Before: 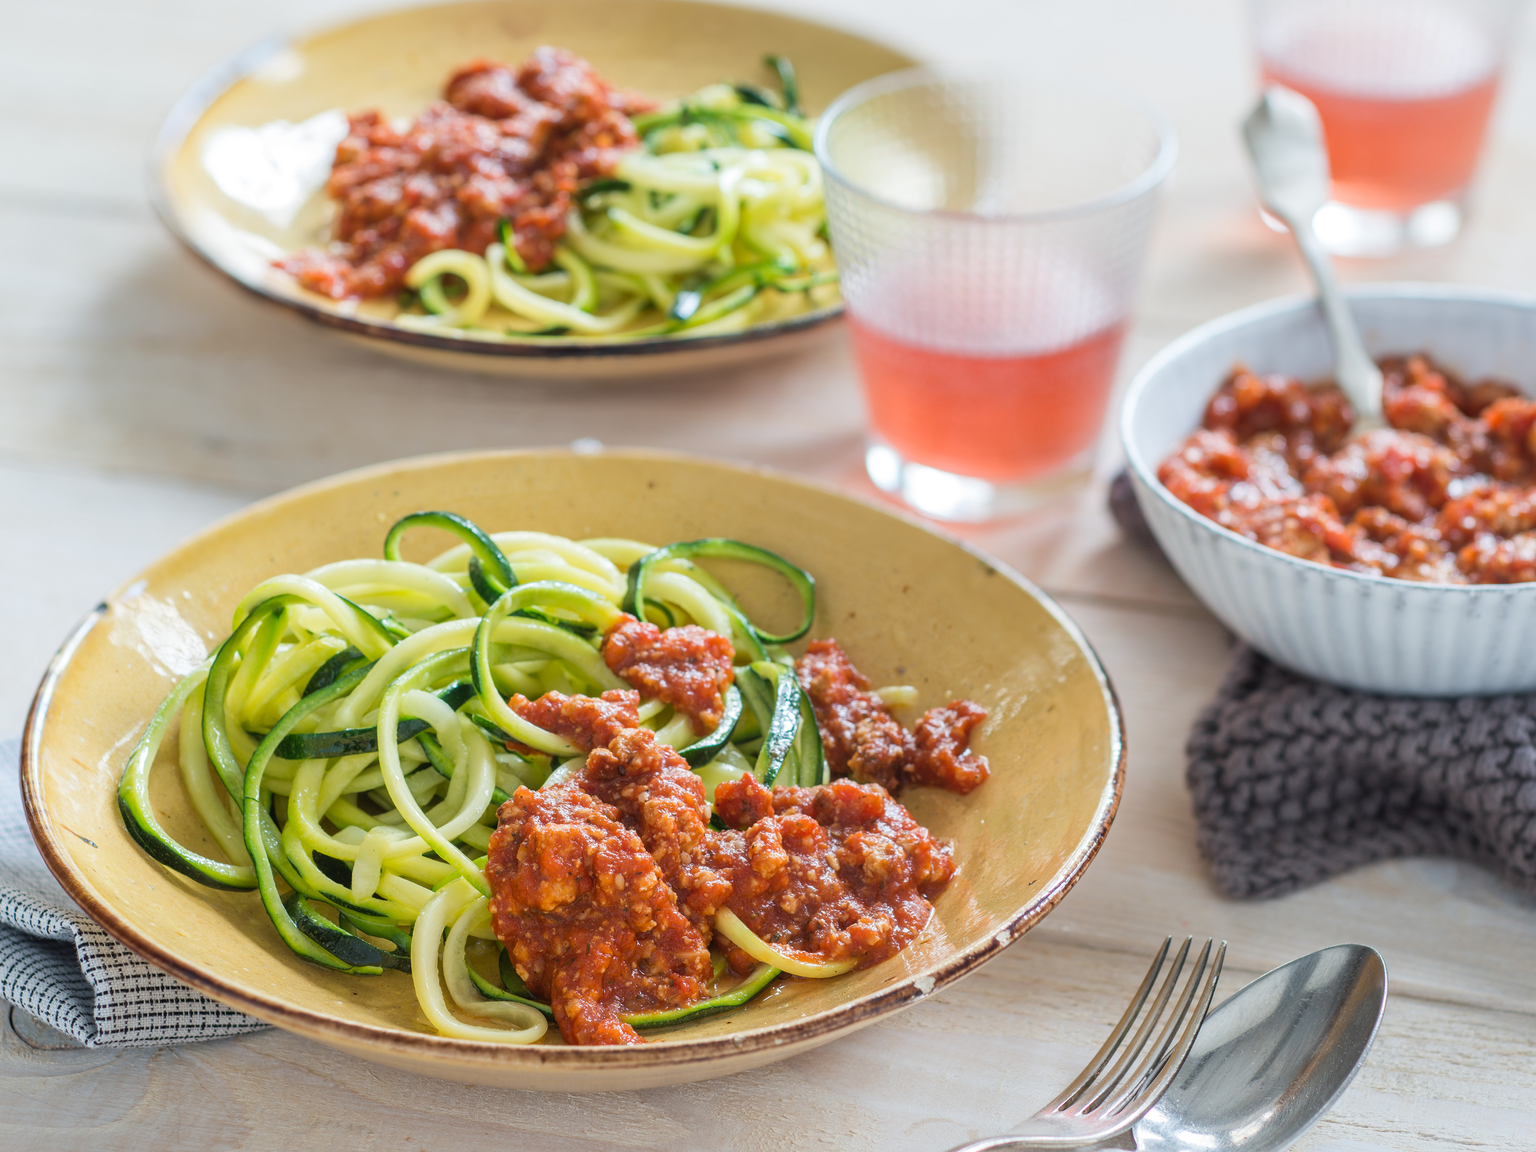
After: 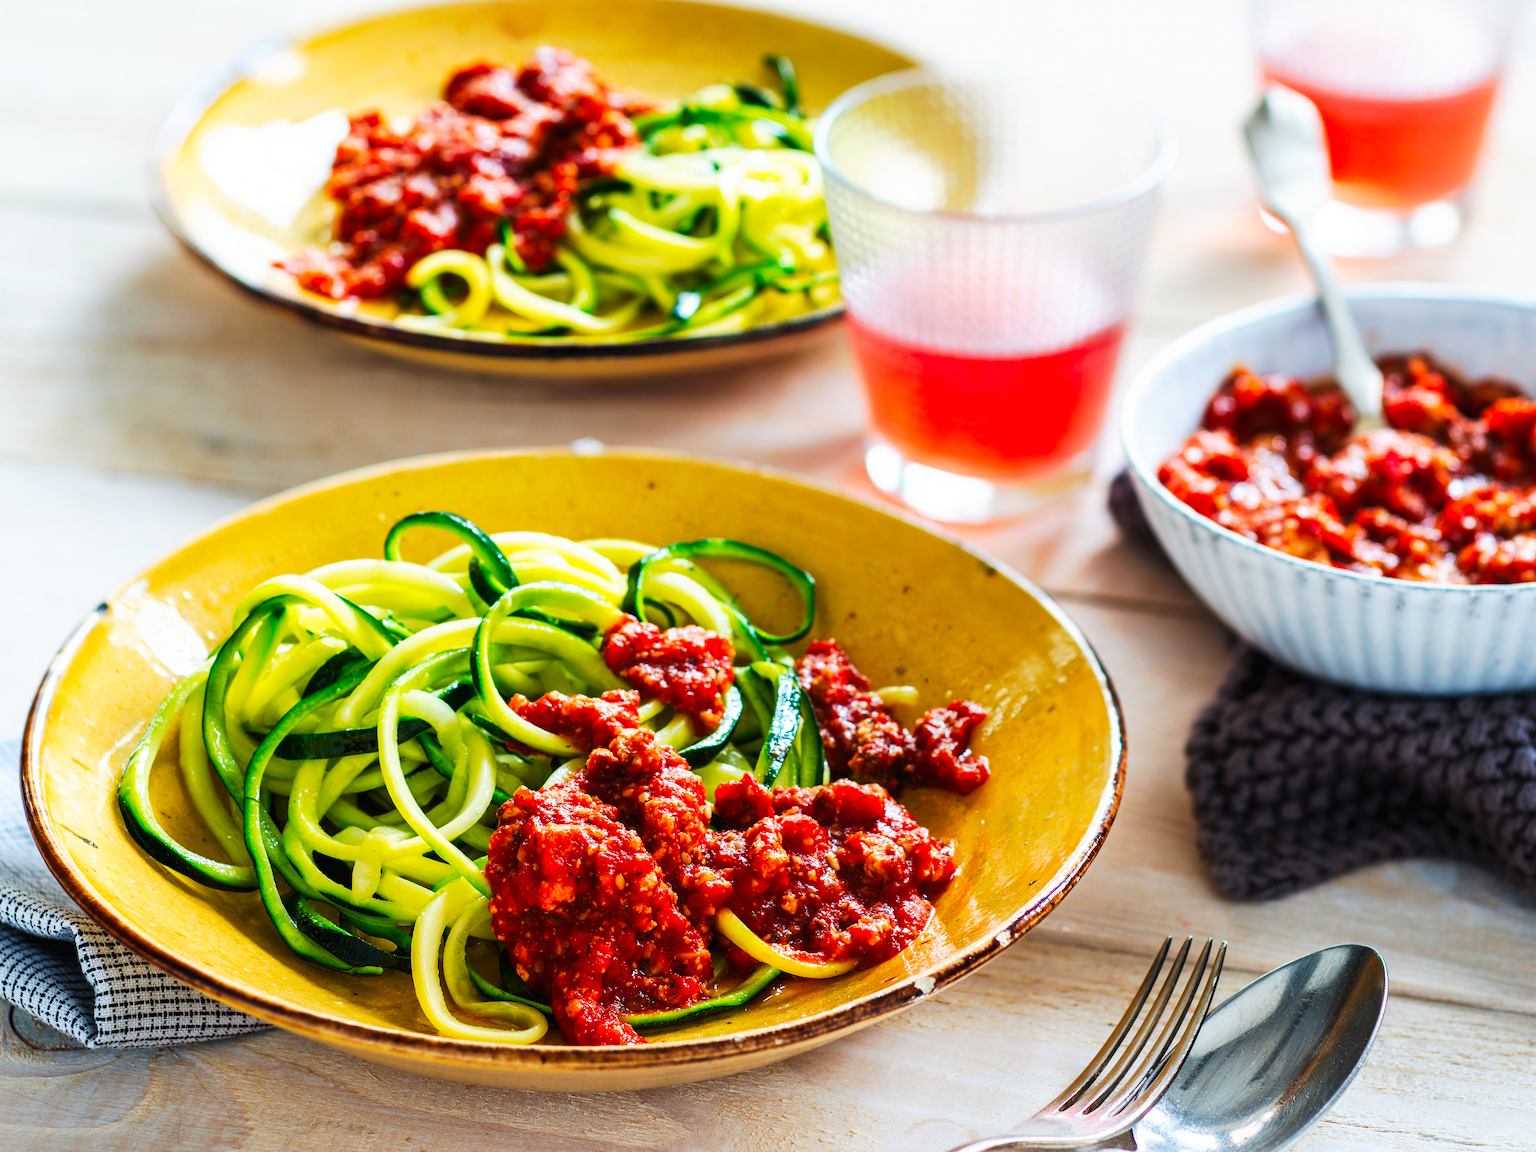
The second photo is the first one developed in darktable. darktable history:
tone curve: curves: ch0 [(0, 0) (0.003, 0.007) (0.011, 0.009) (0.025, 0.01) (0.044, 0.012) (0.069, 0.013) (0.1, 0.014) (0.136, 0.021) (0.177, 0.038) (0.224, 0.06) (0.277, 0.099) (0.335, 0.16) (0.399, 0.227) (0.468, 0.329) (0.543, 0.45) (0.623, 0.594) (0.709, 0.756) (0.801, 0.868) (0.898, 0.971) (1, 1)], preserve colors none
color balance: output saturation 120%
